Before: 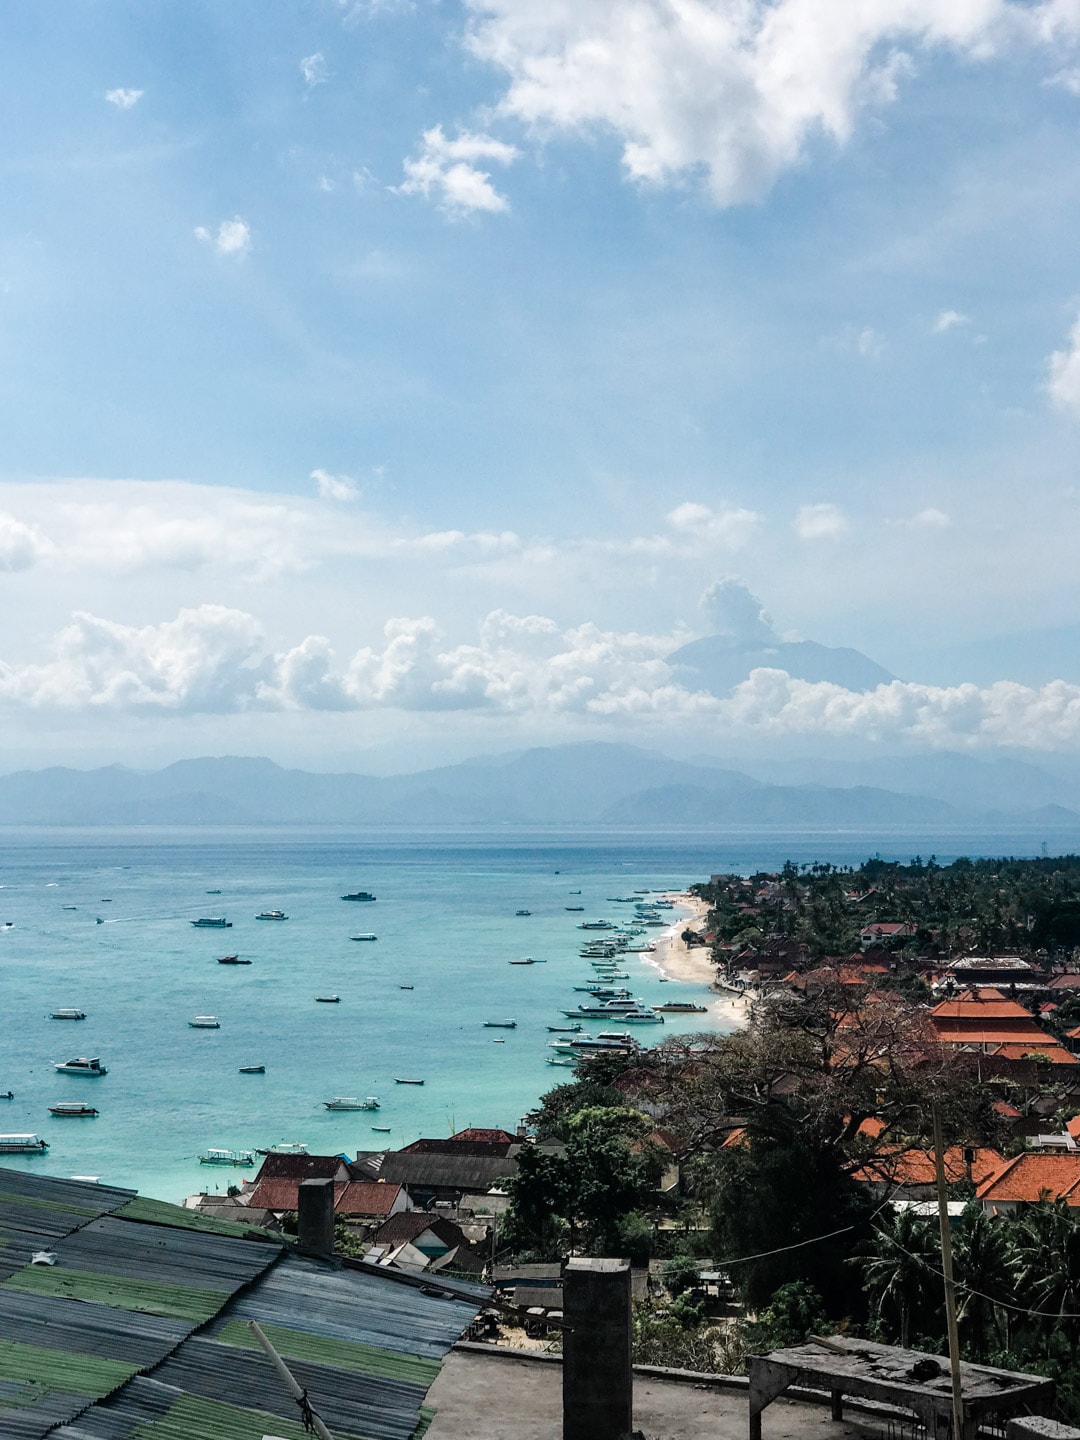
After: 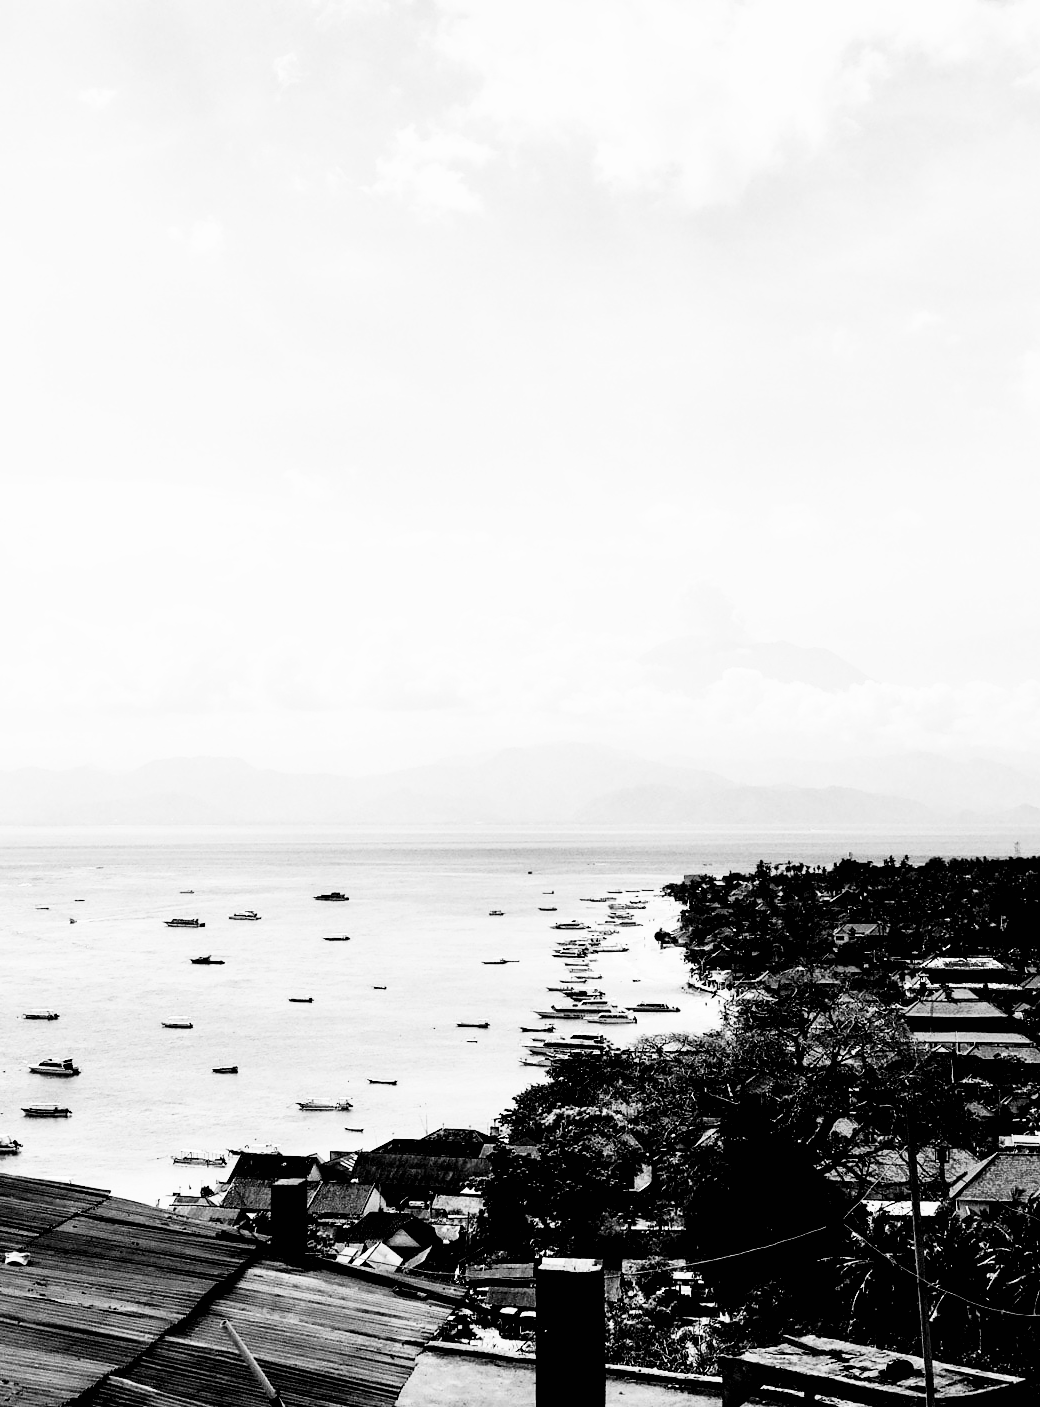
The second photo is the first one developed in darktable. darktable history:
rgb levels: levels [[0.034, 0.472, 0.904], [0, 0.5, 1], [0, 0.5, 1]]
monochrome: a -11.7, b 1.62, size 0.5, highlights 0.38
exposure: compensate highlight preservation false
crop and rotate: left 2.536%, right 1.107%, bottom 2.246%
shadows and highlights: shadows -30, highlights 30
base curve: curves: ch0 [(0, 0) (0.007, 0.004) (0.027, 0.03) (0.046, 0.07) (0.207, 0.54) (0.442, 0.872) (0.673, 0.972) (1, 1)], preserve colors none
